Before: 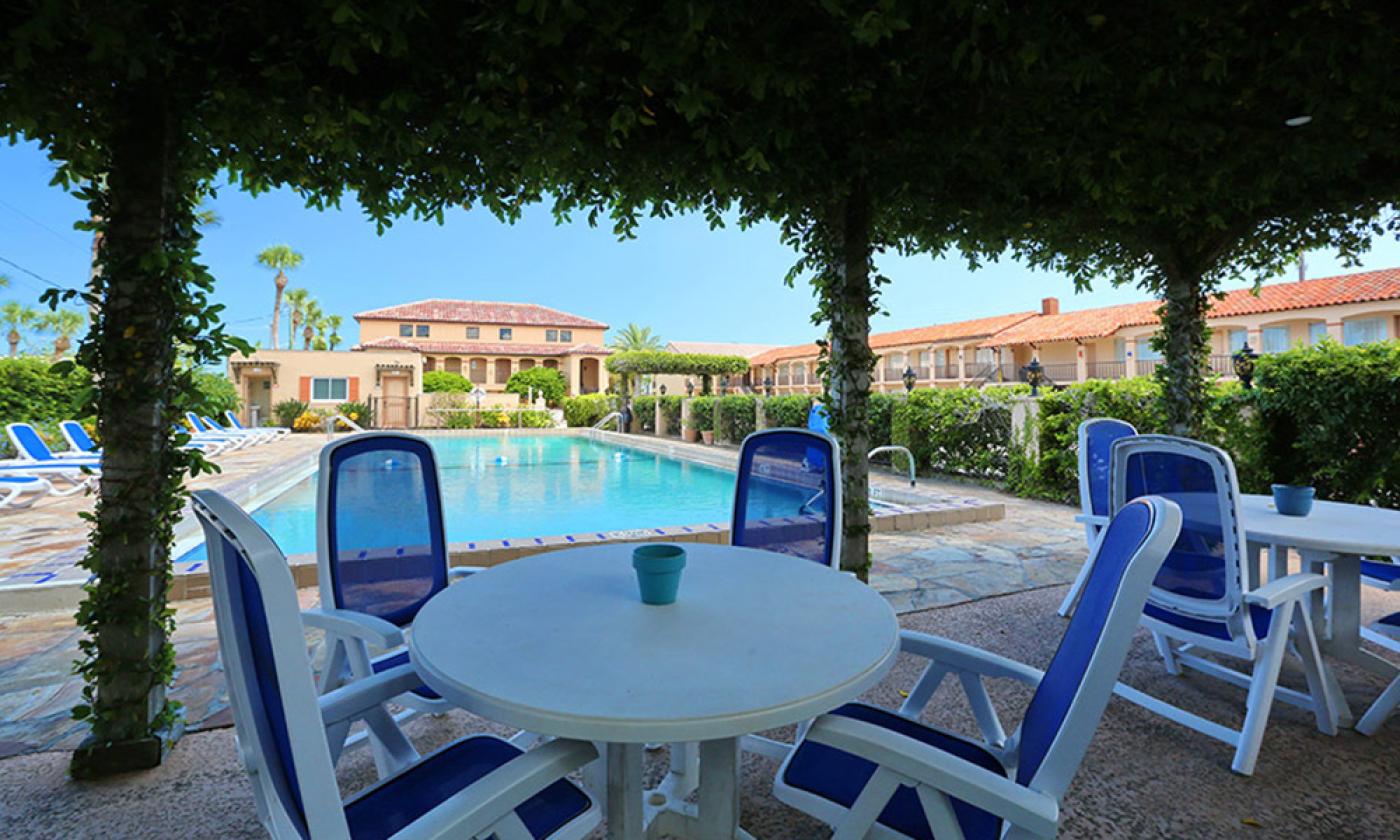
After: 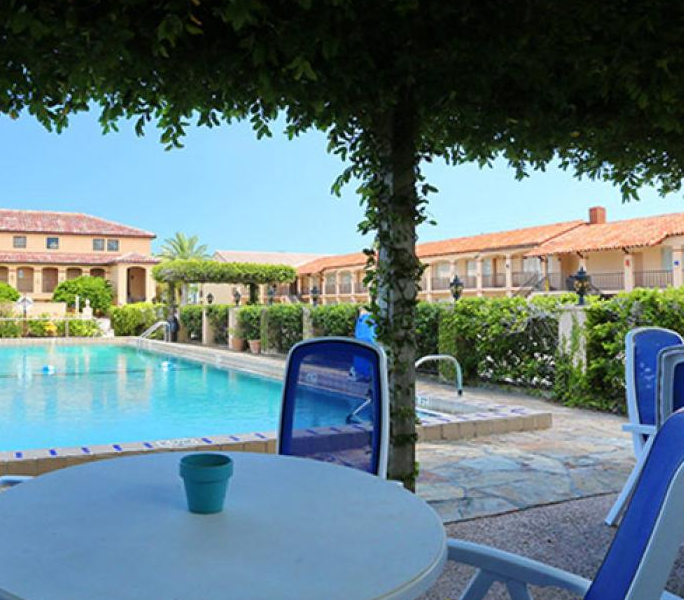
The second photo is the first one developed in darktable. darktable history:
crop: left 32.378%, top 10.937%, right 18.712%, bottom 17.532%
